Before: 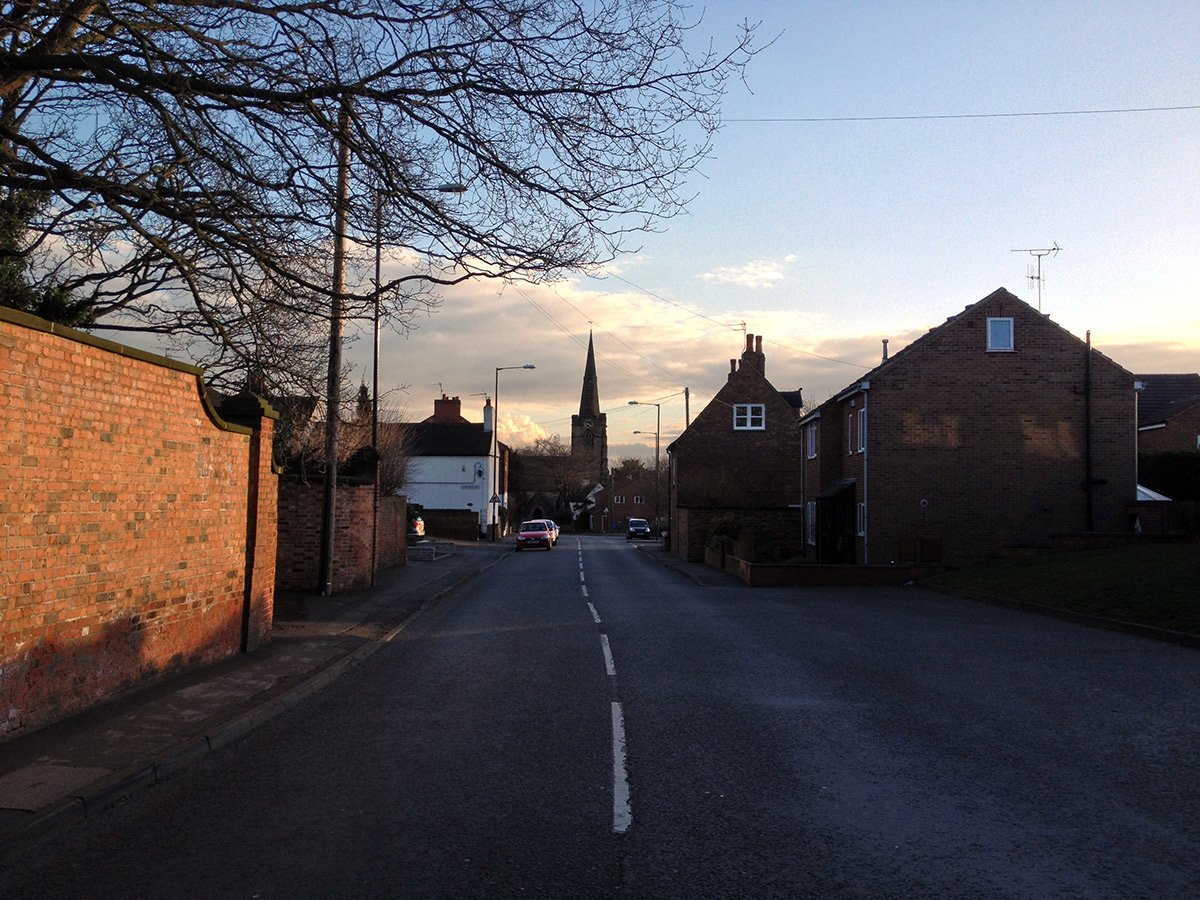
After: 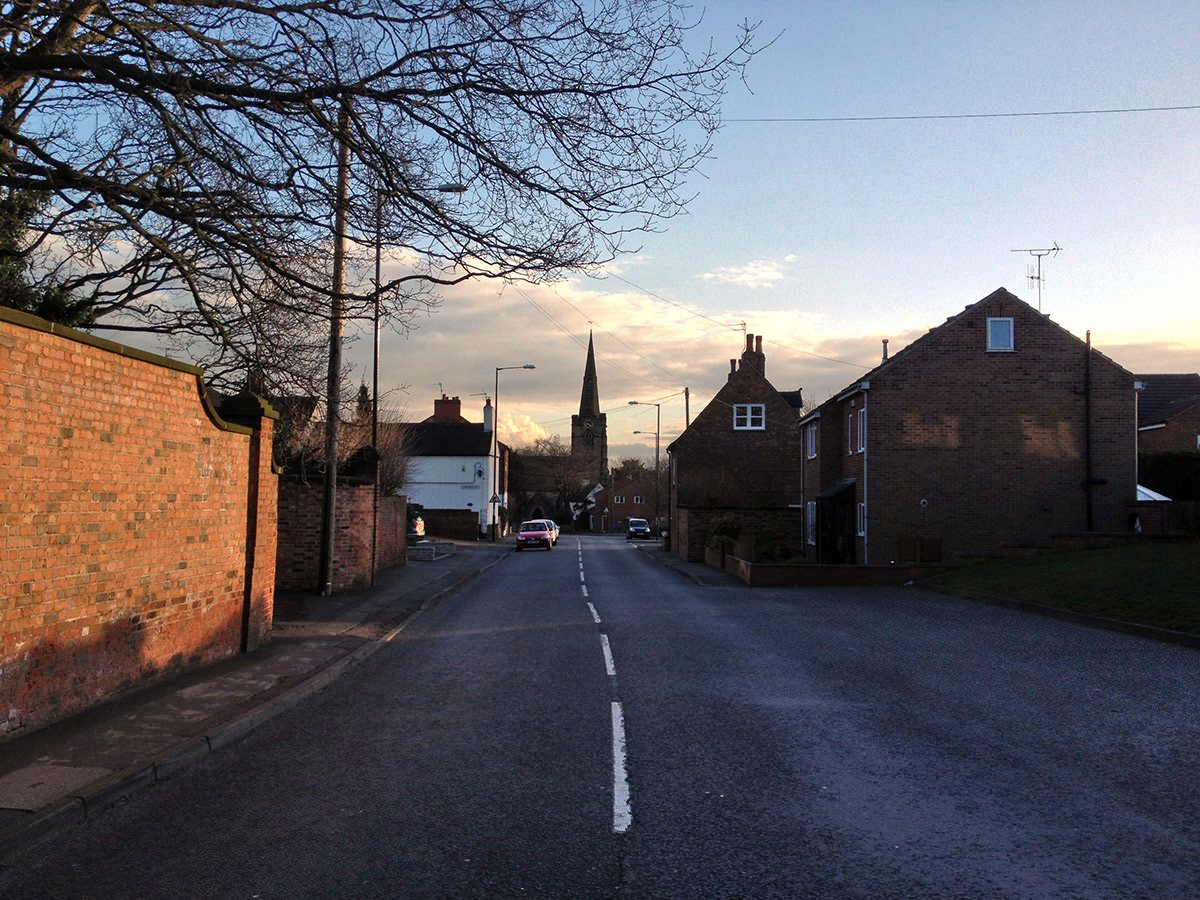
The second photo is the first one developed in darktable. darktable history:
tone equalizer: on, module defaults
shadows and highlights: shadows 49, highlights -41, soften with gaussian
